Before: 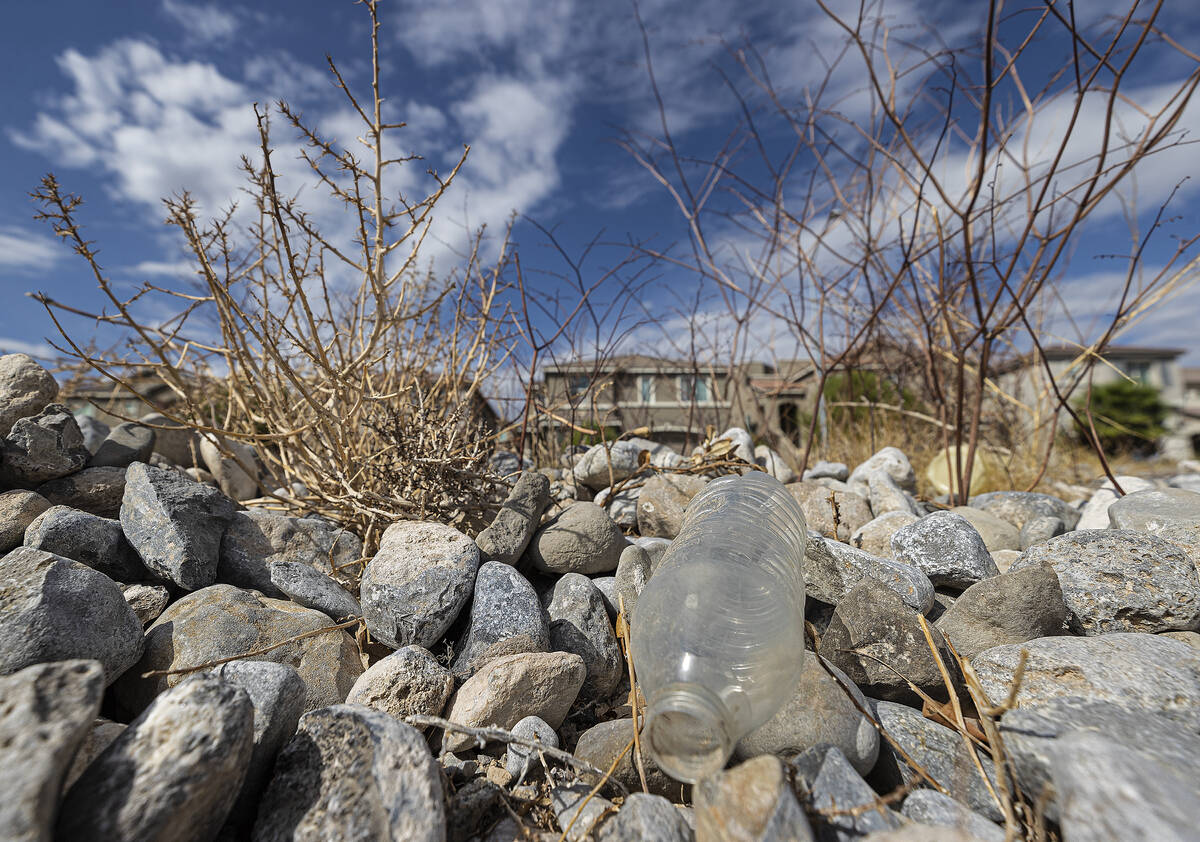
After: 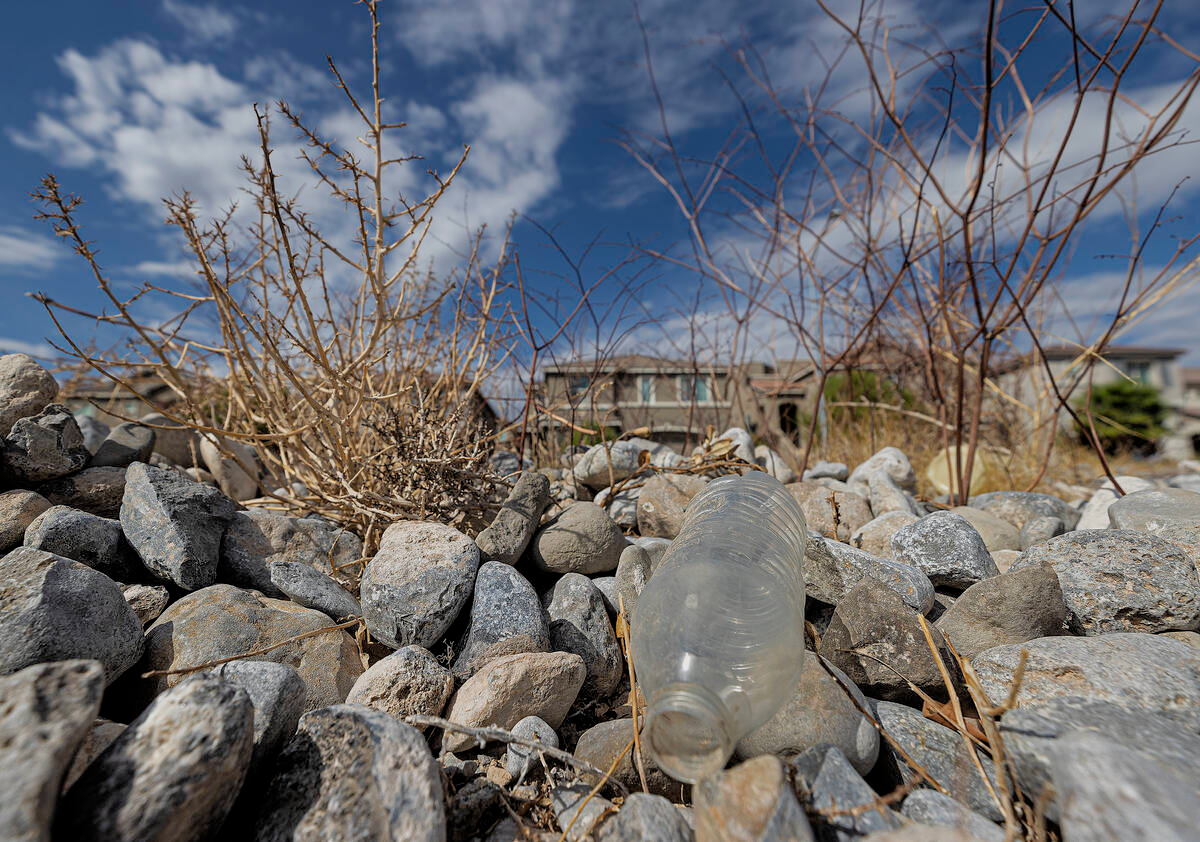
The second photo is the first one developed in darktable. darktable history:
filmic rgb: black relative exposure -12.76 EV, white relative exposure 2.82 EV, target black luminance 0%, hardness 8.57, latitude 71.25%, contrast 1.134, shadows ↔ highlights balance -0.855%
tone equalizer: -8 EV 0.247 EV, -7 EV 0.452 EV, -6 EV 0.378 EV, -5 EV 0.267 EV, -3 EV -0.281 EV, -2 EV -0.398 EV, -1 EV -0.395 EV, +0 EV -0.278 EV, edges refinement/feathering 500, mask exposure compensation -1.57 EV, preserve details no
